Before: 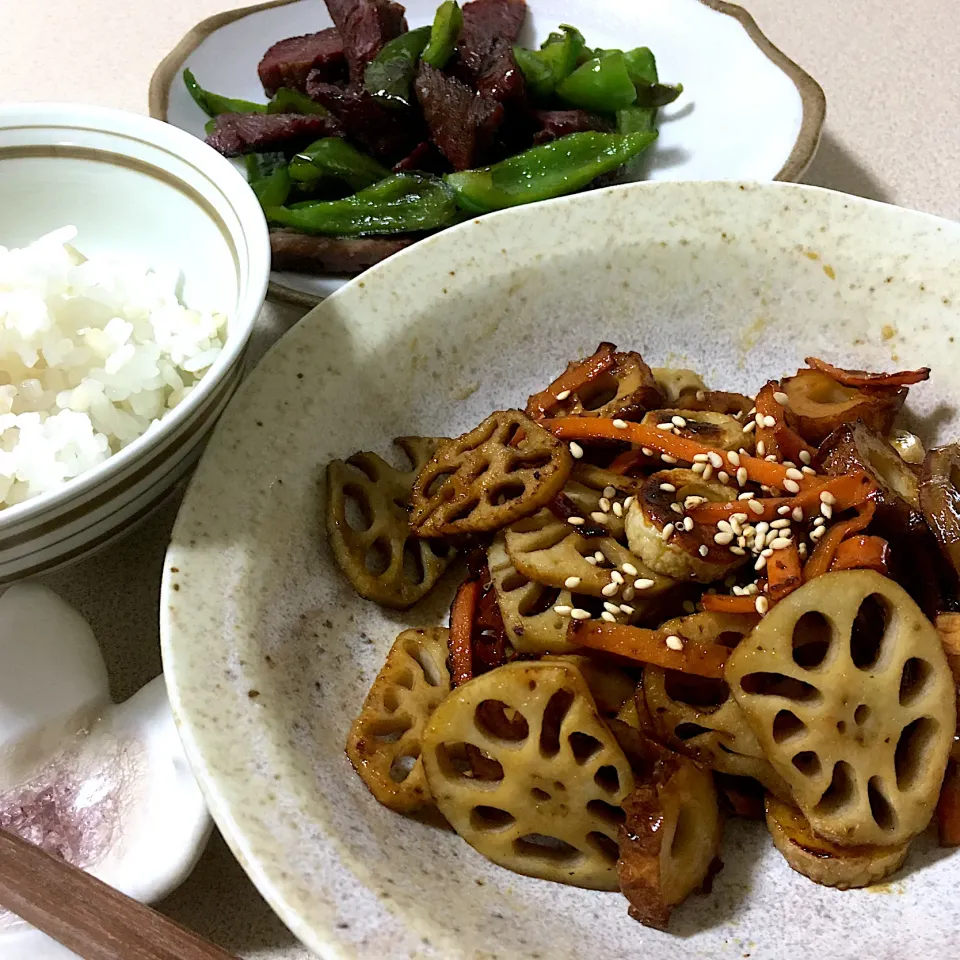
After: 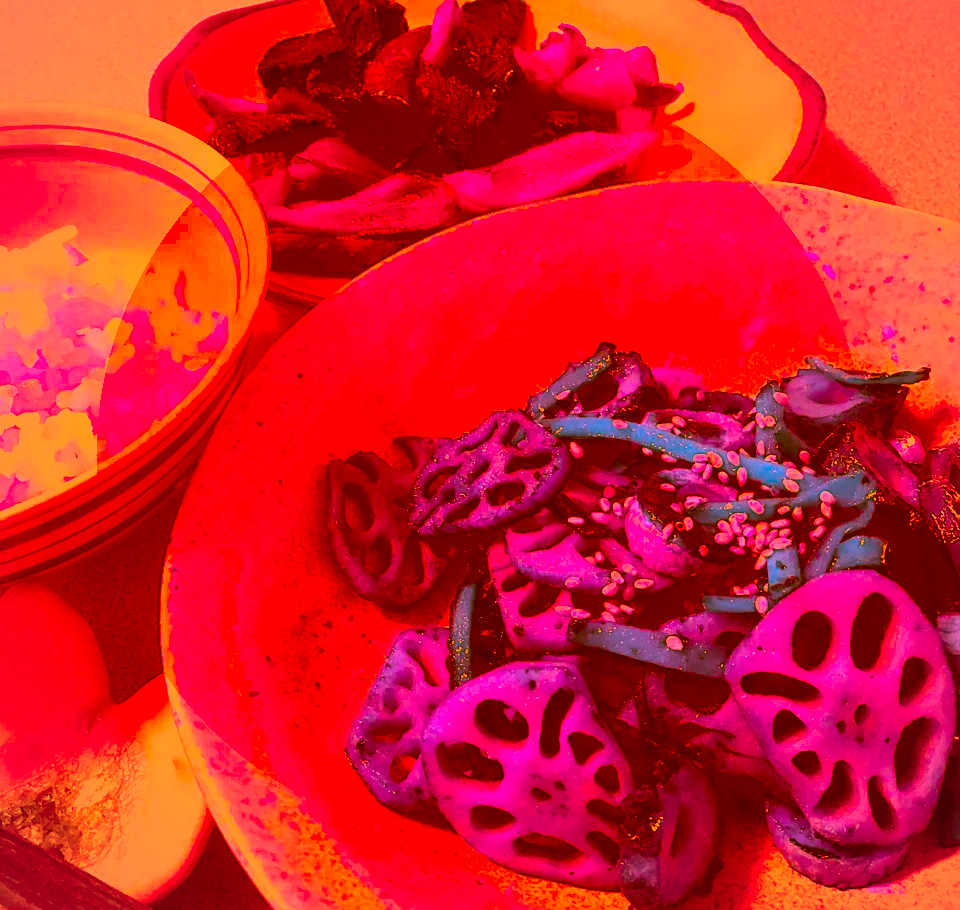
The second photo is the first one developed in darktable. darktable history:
color correction: highlights a* -39.31, highlights b* -39.96, shadows a* -39.22, shadows b* -39.44, saturation -2.96
contrast brightness saturation: saturation -0.055
vignetting: fall-off radius 61.25%, brightness -0.424, saturation -0.196, unbound false
crop and rotate: top 0.008%, bottom 5.101%
